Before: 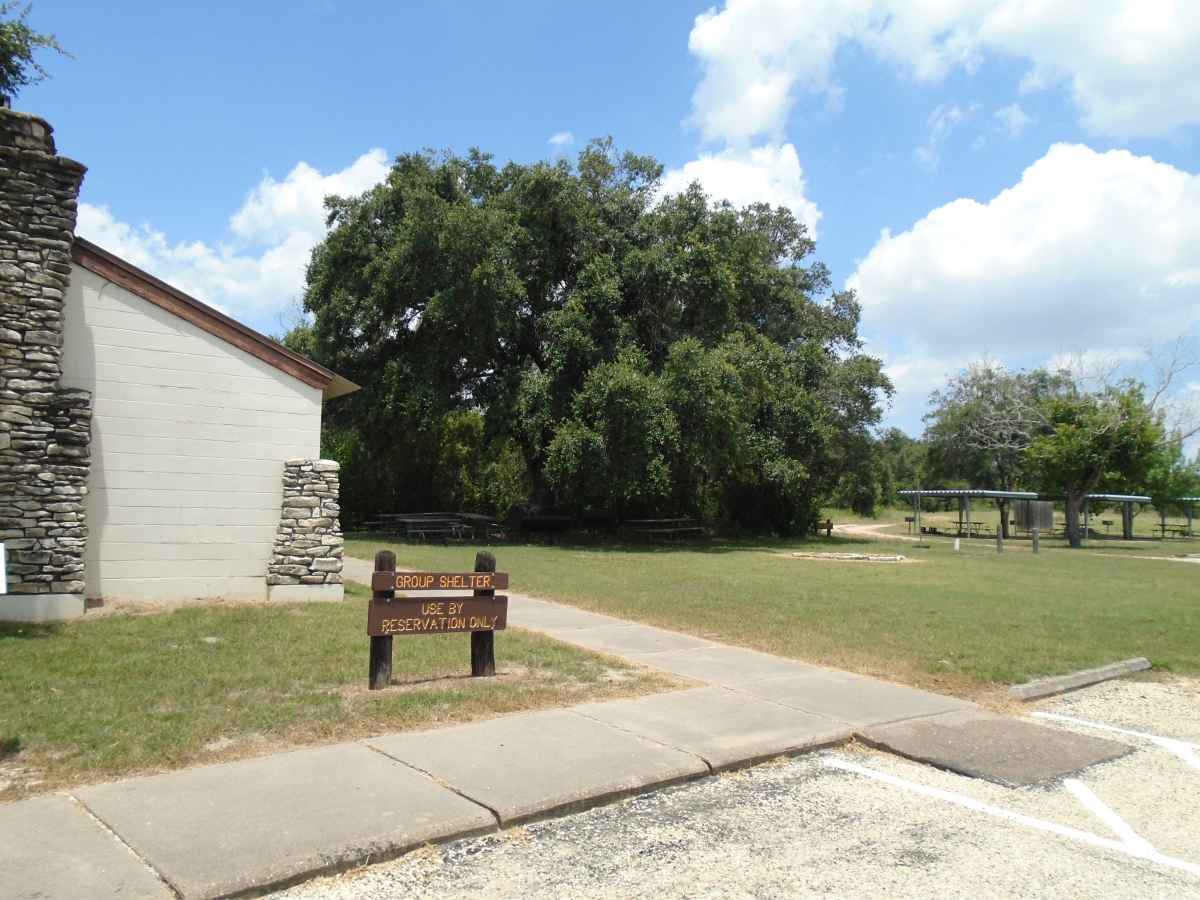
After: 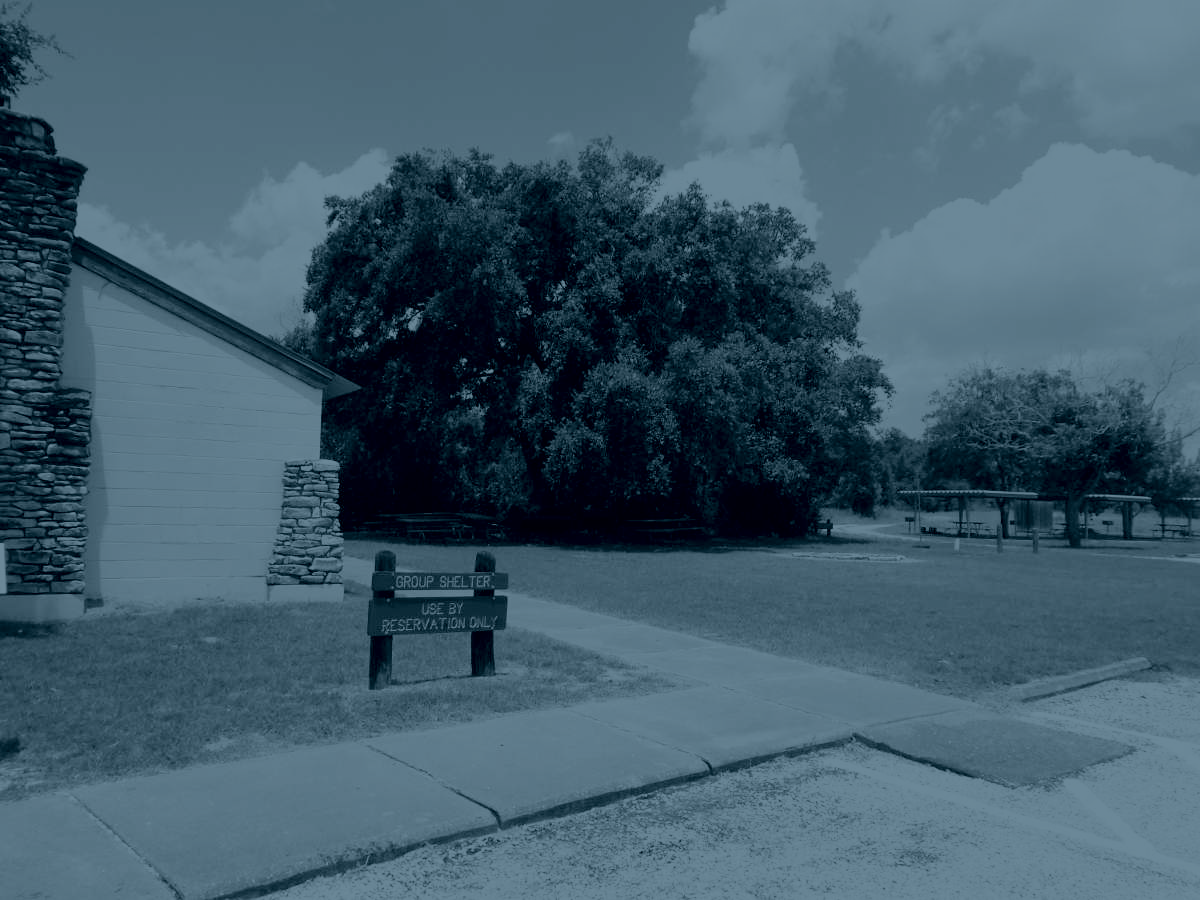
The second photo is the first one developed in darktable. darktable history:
colorize #2: hue 216°, saturation 29%, source mix 58.57%, lightness 0%, version 1 | blend: blend mode color, opacity 100%; mask: uniform (no mask)
colorize #1: hue 190.8°, saturation 27%, source mix 61.75%, lightness 3.98%, version 1 | blend: blend mode color, opacity 100%; mask: uniform (no mask)
tone curve: curves: ch0 [(0, 0) (0.004, 0.001) (0.133, 0.112) (0.325, 0.362) (0.832, 0.893) (1, 1)], color space Lab, linked channels, preserve colors none
channel mixer: red [0, 0, 0, 1.251, 0, 0, 0], green [0 ×4, 1, 0, 0], blue [0 ×5, 0.9, 0]
colorize: hue 194.4°, saturation 29%, source mix 61.75%, lightness 3.98%, version 1 | blend: blend mode color, opacity 100%; mask: uniform (no mask)
